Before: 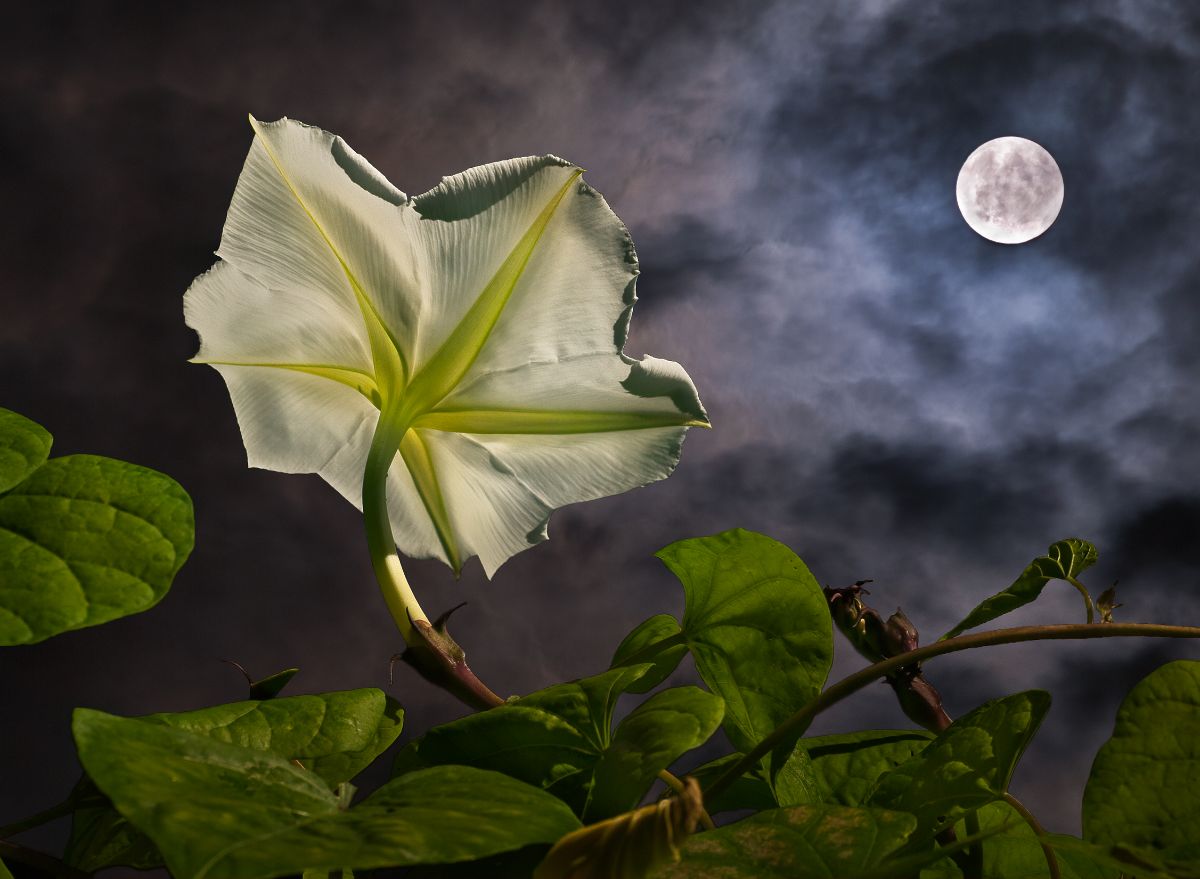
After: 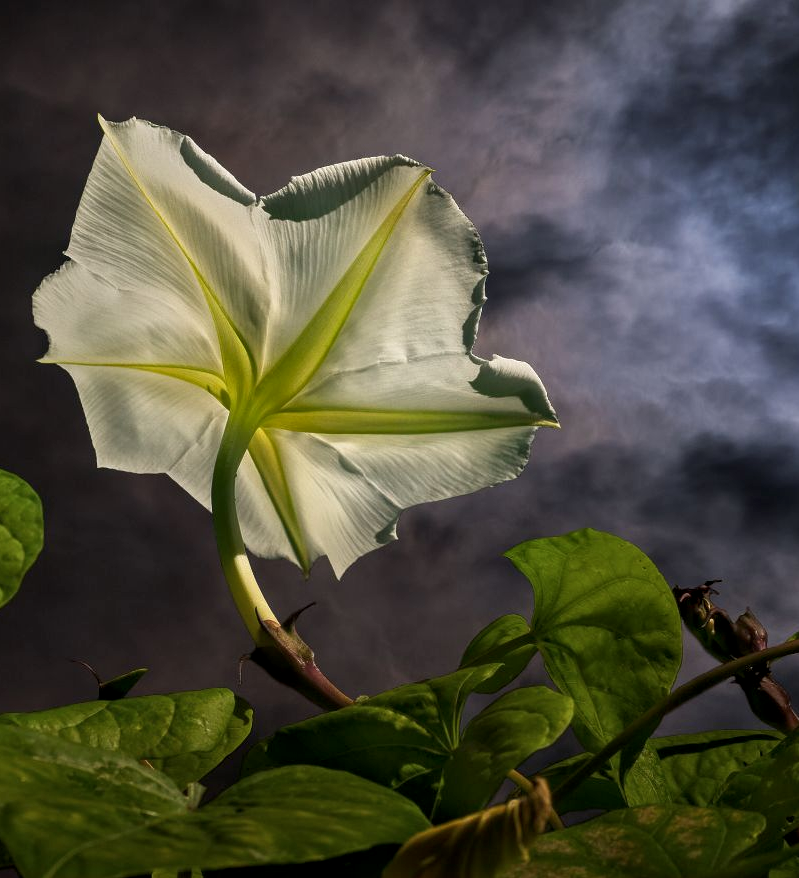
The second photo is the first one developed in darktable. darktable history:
crop and rotate: left 12.648%, right 20.685%
white balance: emerald 1
local contrast: on, module defaults
